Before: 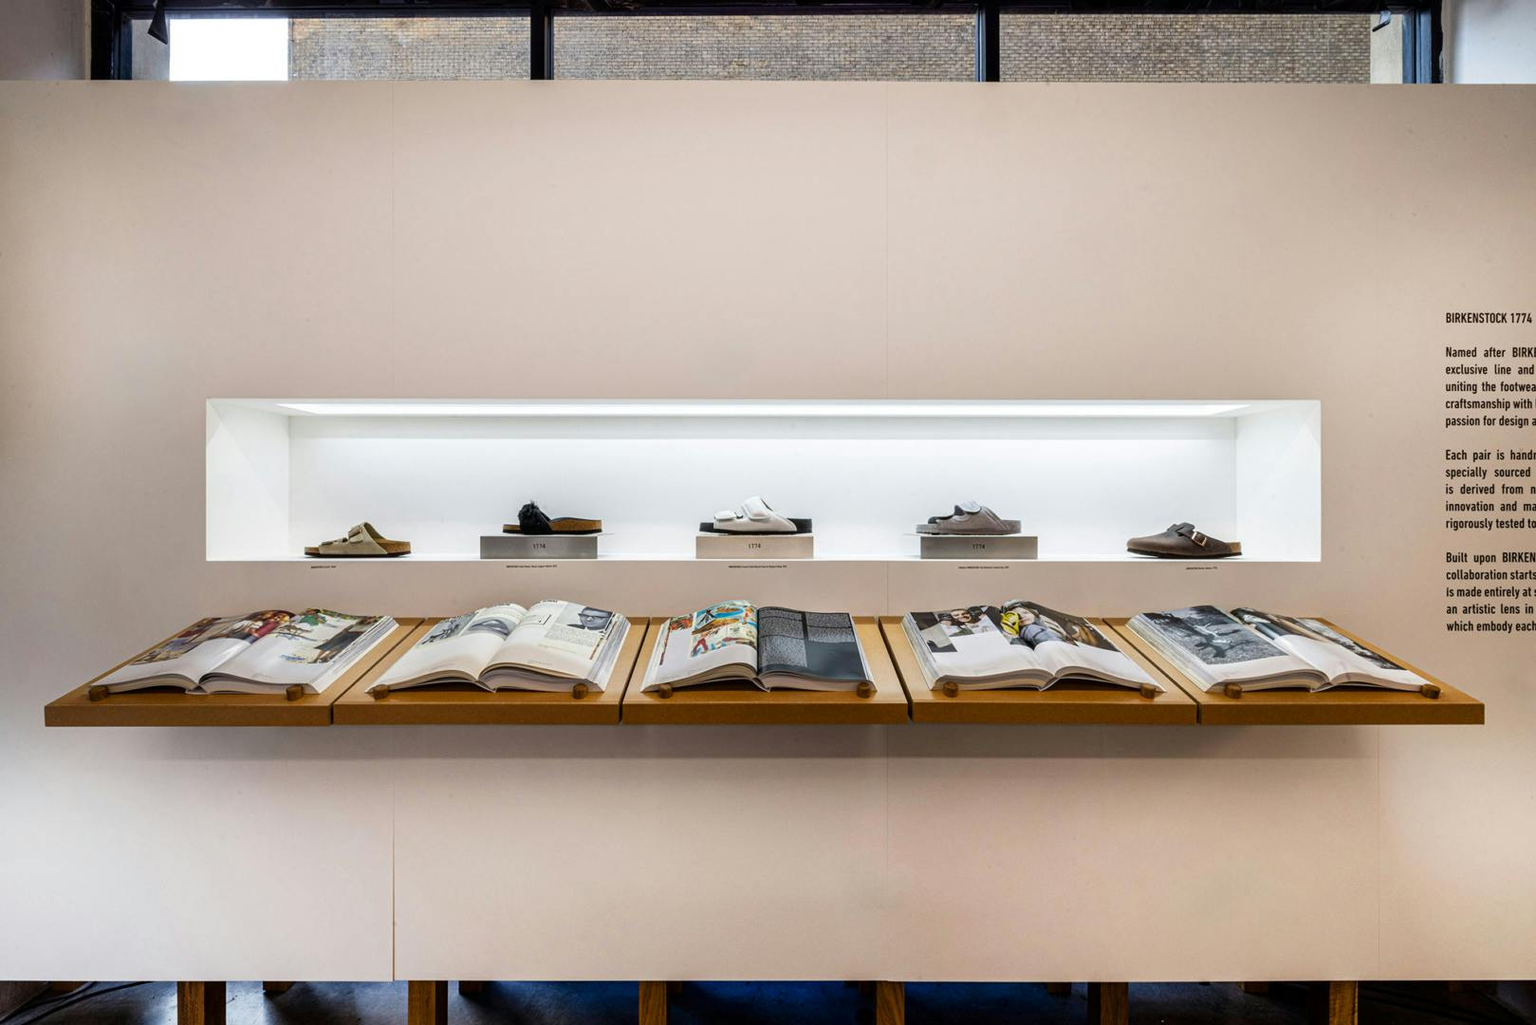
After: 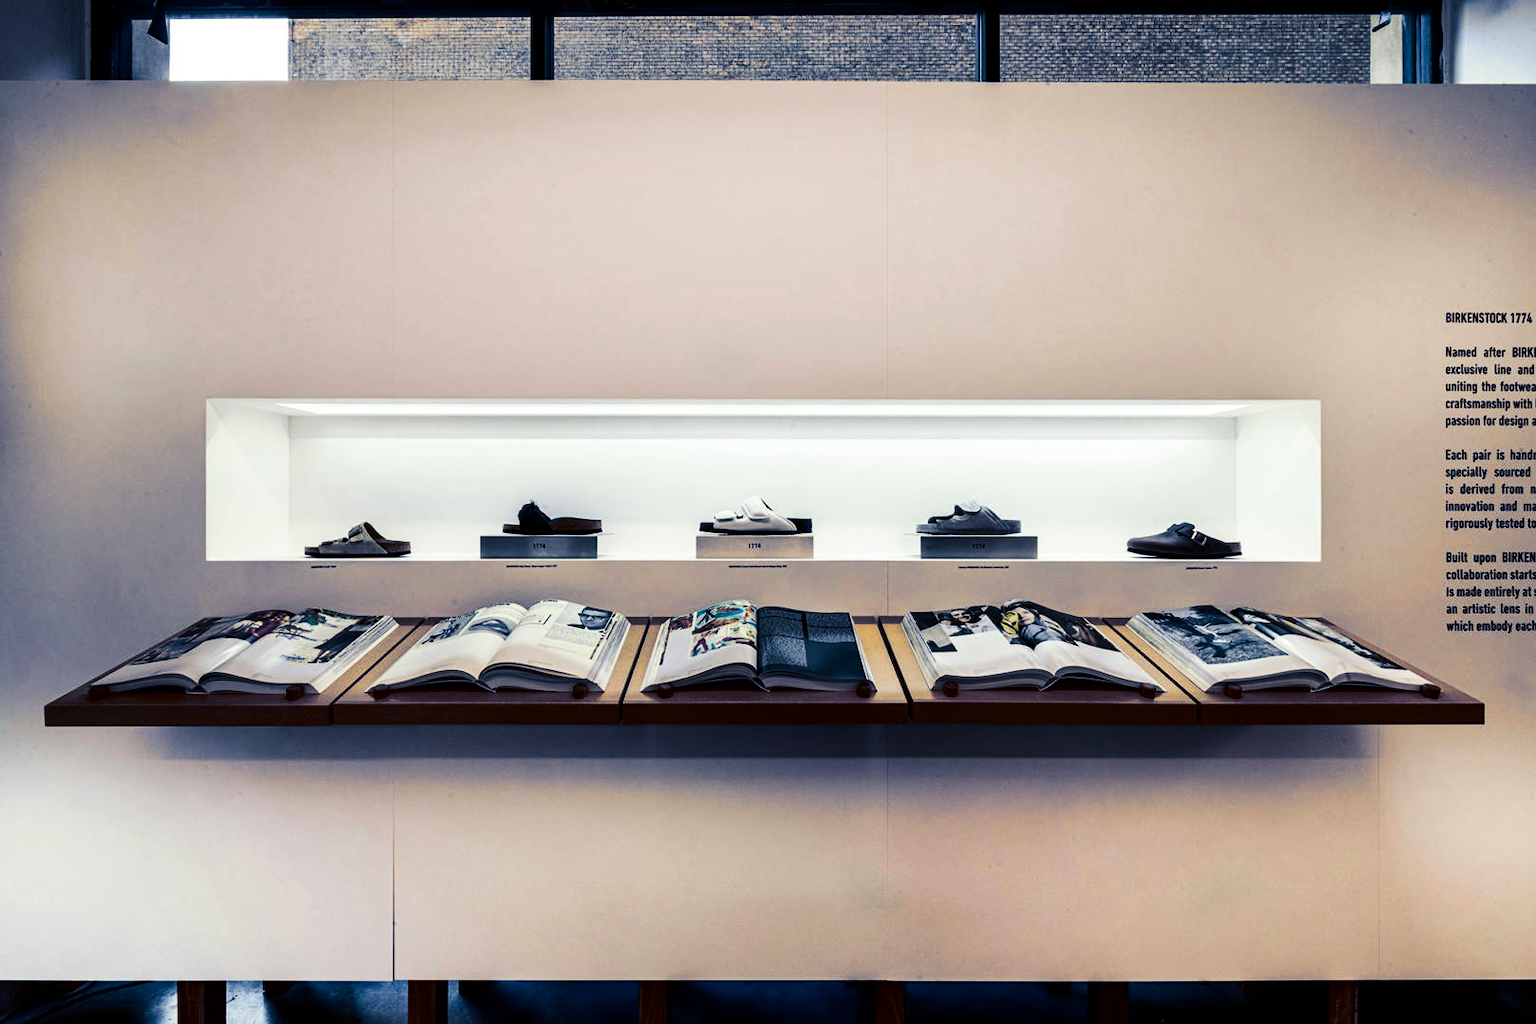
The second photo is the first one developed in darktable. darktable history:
split-toning: shadows › hue 226.8°, shadows › saturation 0.84
contrast brightness saturation: contrast 0.24, brightness -0.24, saturation 0.14
